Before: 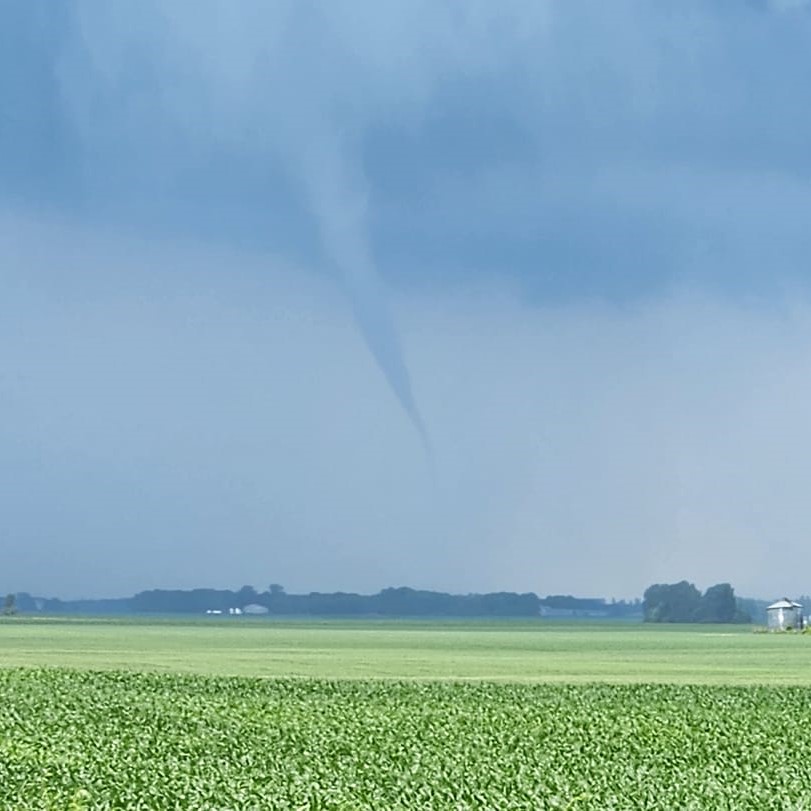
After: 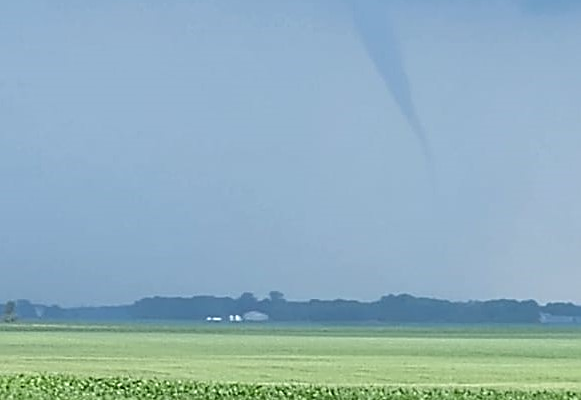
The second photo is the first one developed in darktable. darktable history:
sharpen: on, module defaults
crop: top 36.154%, right 28.303%, bottom 14.5%
